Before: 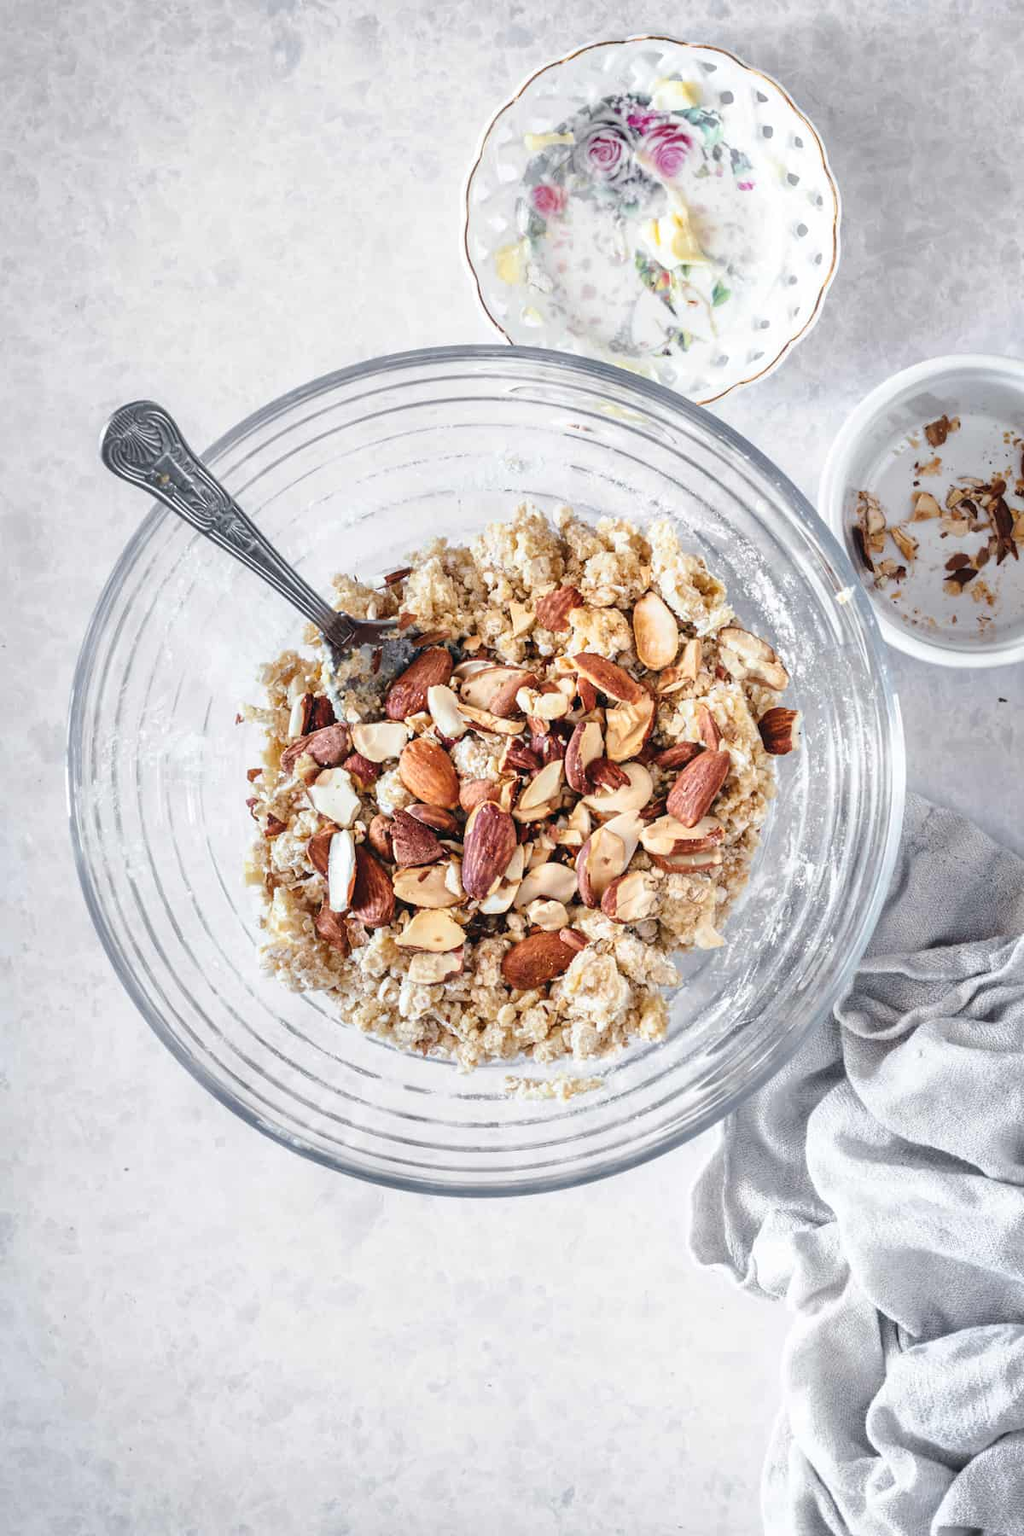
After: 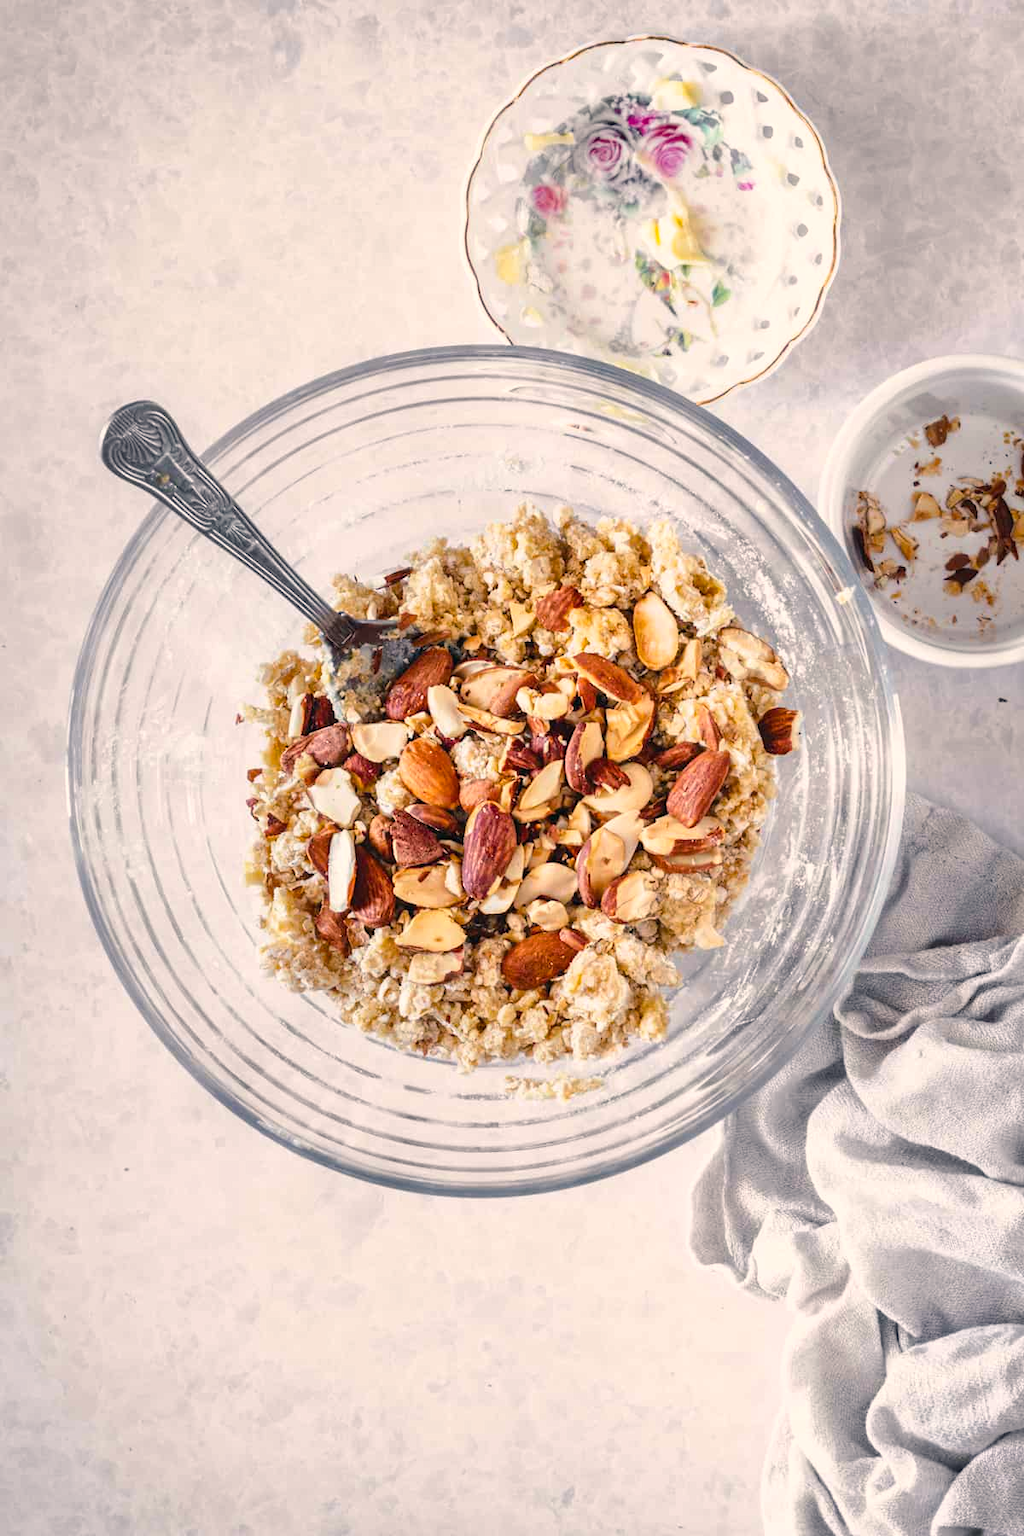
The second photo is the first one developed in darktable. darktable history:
color balance rgb: highlights gain › chroma 3.031%, highlights gain › hue 60.17°, perceptual saturation grading › global saturation 25.47%, global vibrance 5.755%
